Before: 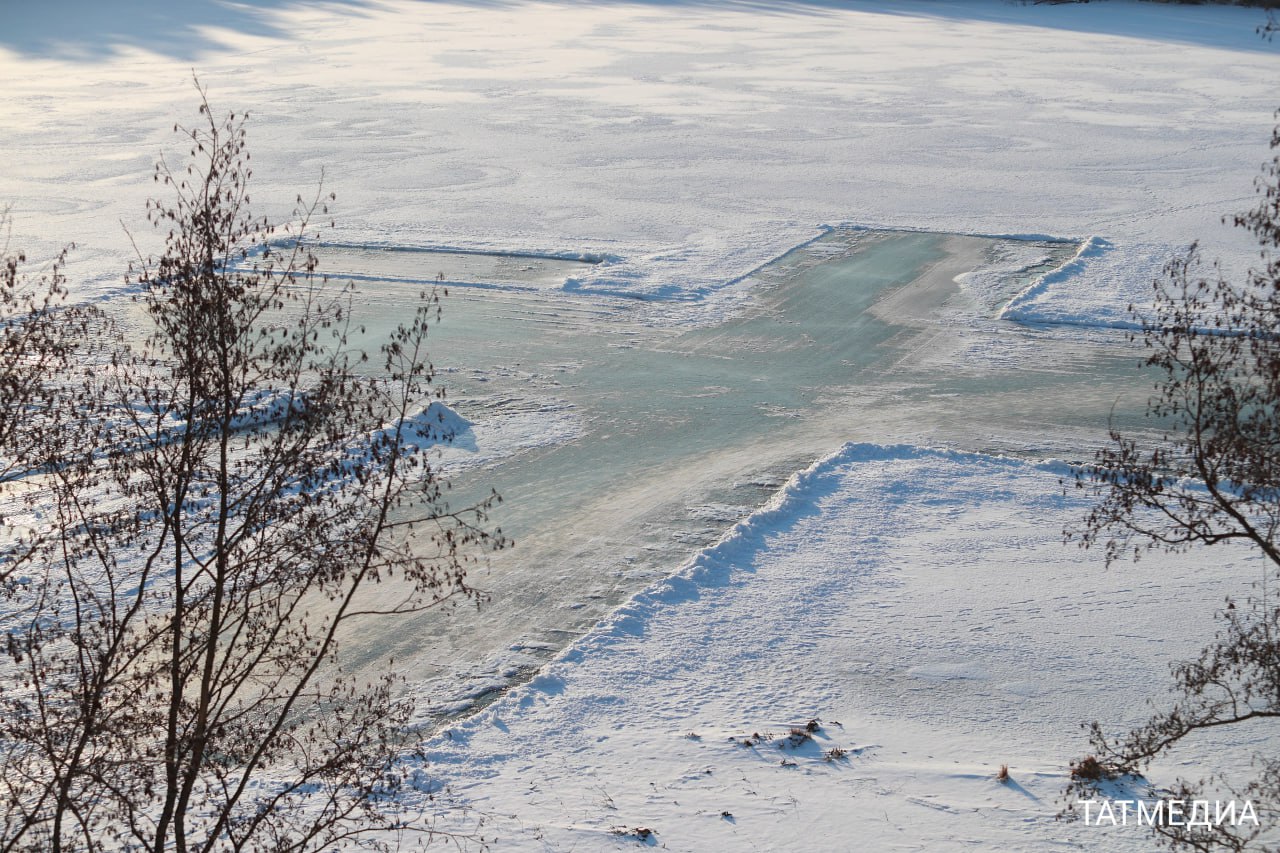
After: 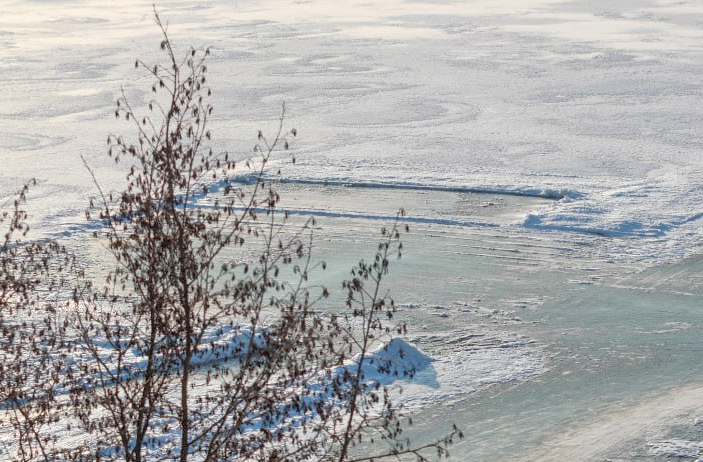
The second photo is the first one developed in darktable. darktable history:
crop and rotate: left 3.048%, top 7.601%, right 41.979%, bottom 38.179%
tone equalizer: -7 EV 0.158 EV, -6 EV 0.569 EV, -5 EV 1.11 EV, -4 EV 1.3 EV, -3 EV 1.15 EV, -2 EV 0.6 EV, -1 EV 0.146 EV
base curve: curves: ch0 [(0, 0) (0.283, 0.295) (1, 1)], preserve colors none
local contrast: on, module defaults
